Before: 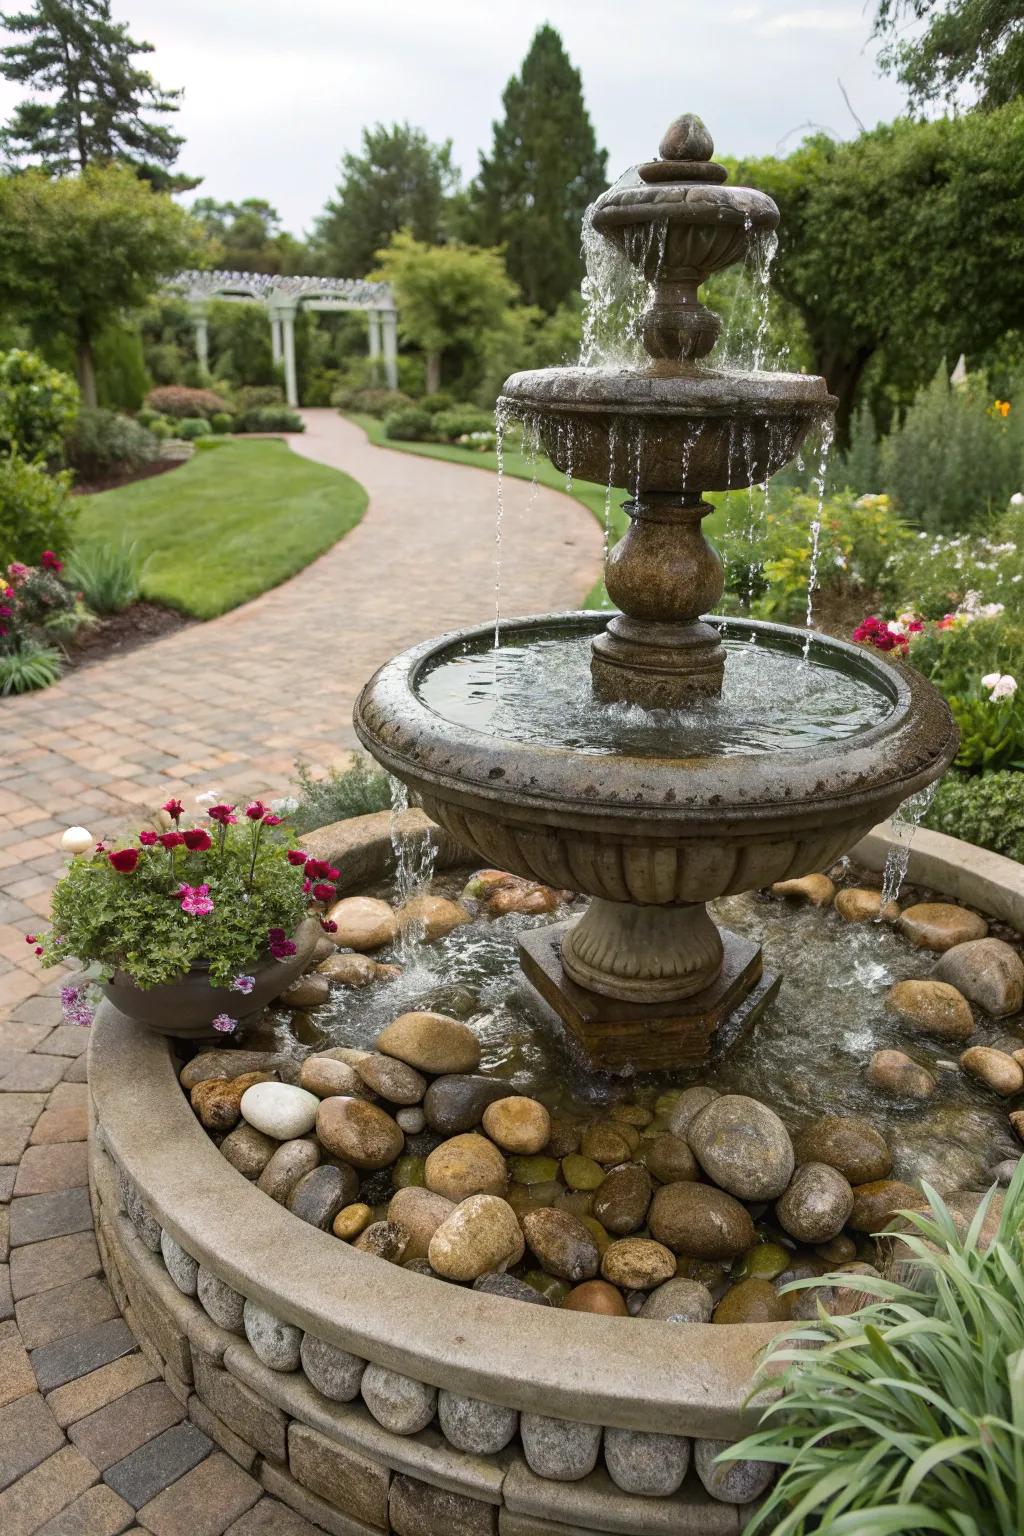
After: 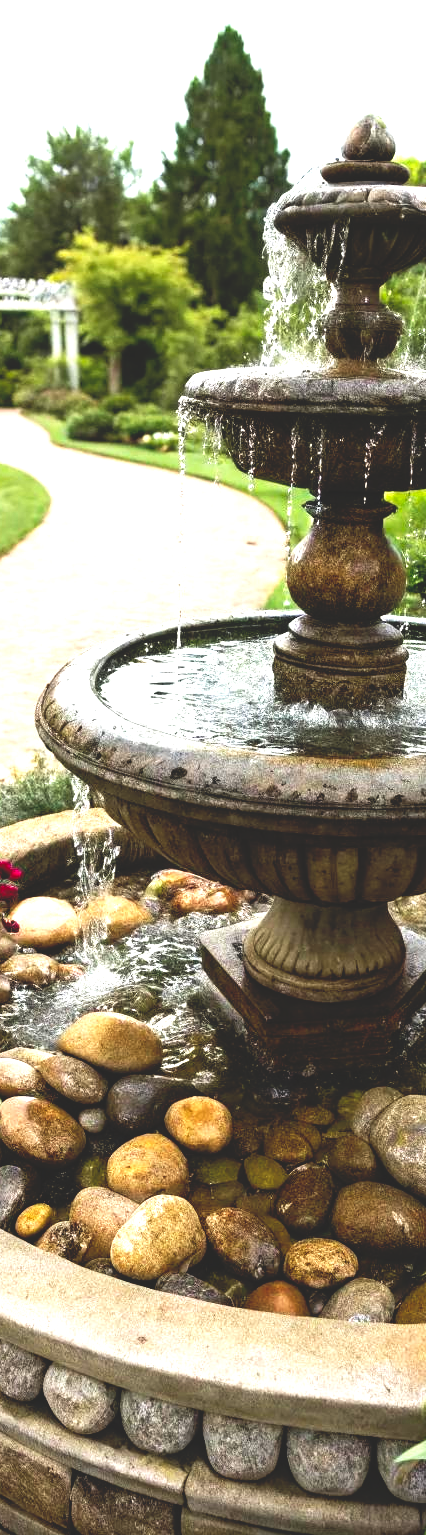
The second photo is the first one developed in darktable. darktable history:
crop: left 31.13%, right 27.204%
tone equalizer: -7 EV 0.203 EV, -6 EV 0.082 EV, -5 EV 0.061 EV, -4 EV 0.039 EV, -2 EV -0.018 EV, -1 EV -0.021 EV, +0 EV -0.086 EV, edges refinement/feathering 500, mask exposure compensation -1.57 EV, preserve details no
exposure: black level correction 0, exposure 1.2 EV, compensate highlight preservation false
base curve: curves: ch0 [(0, 0.02) (0.083, 0.036) (1, 1)], preserve colors none
